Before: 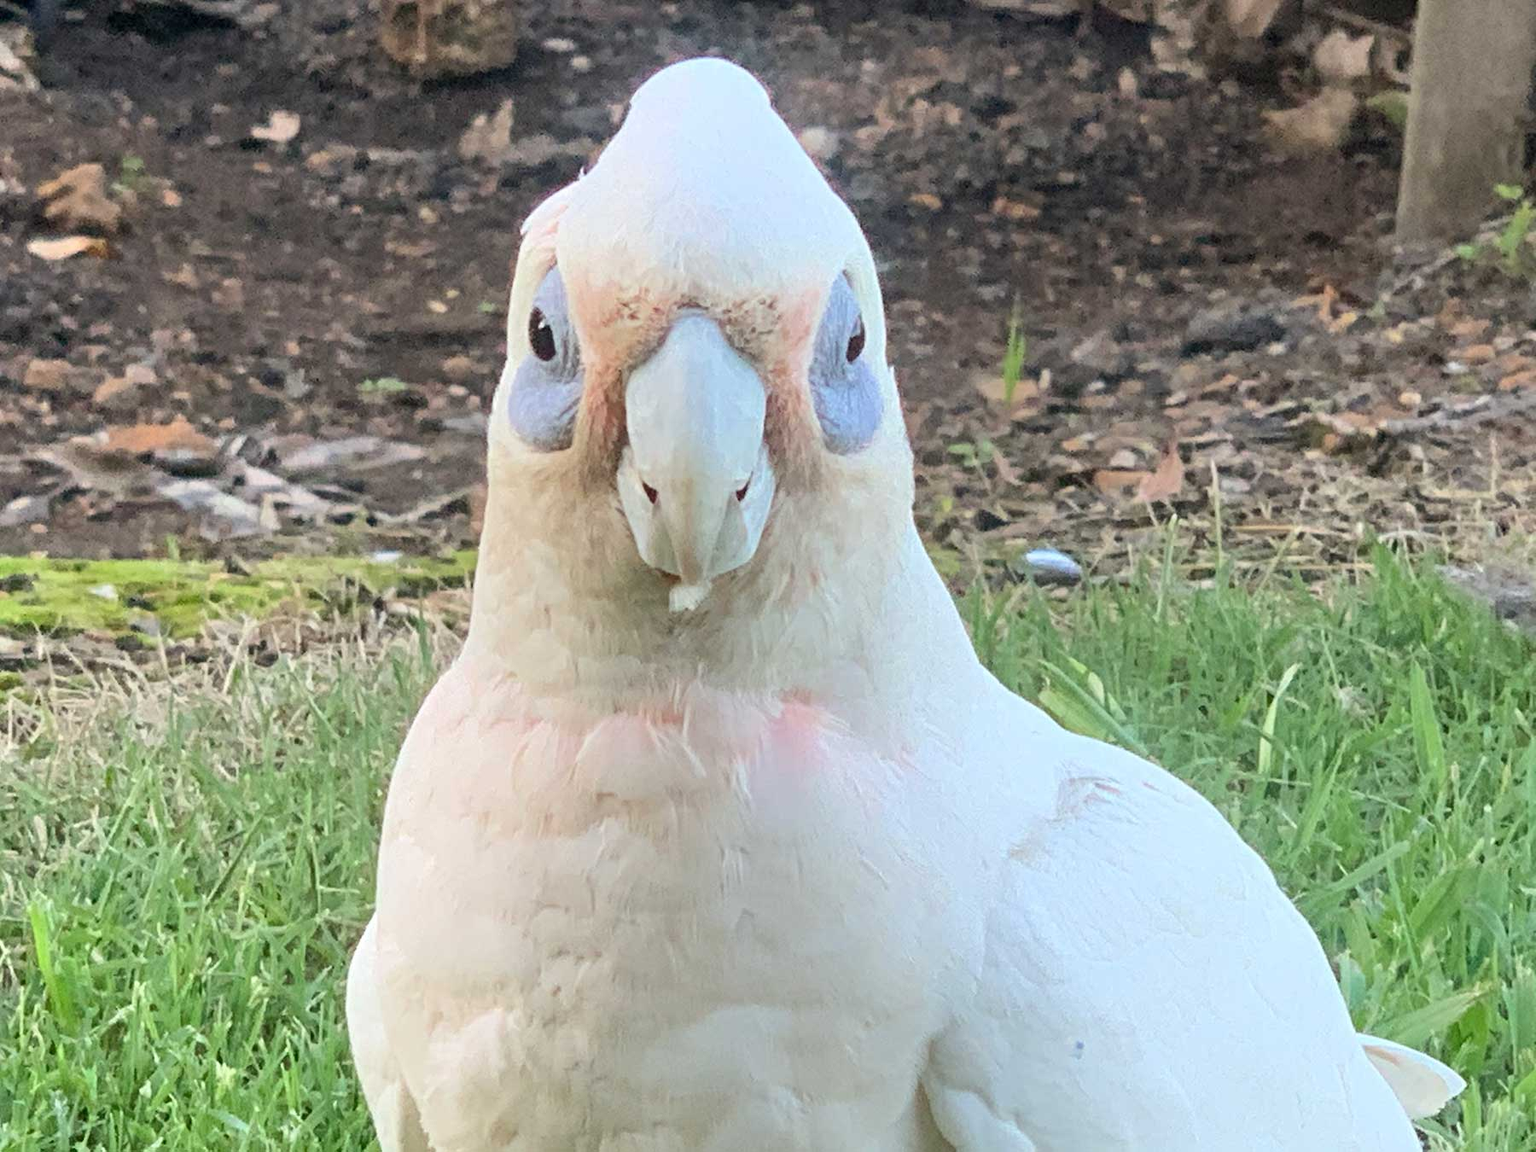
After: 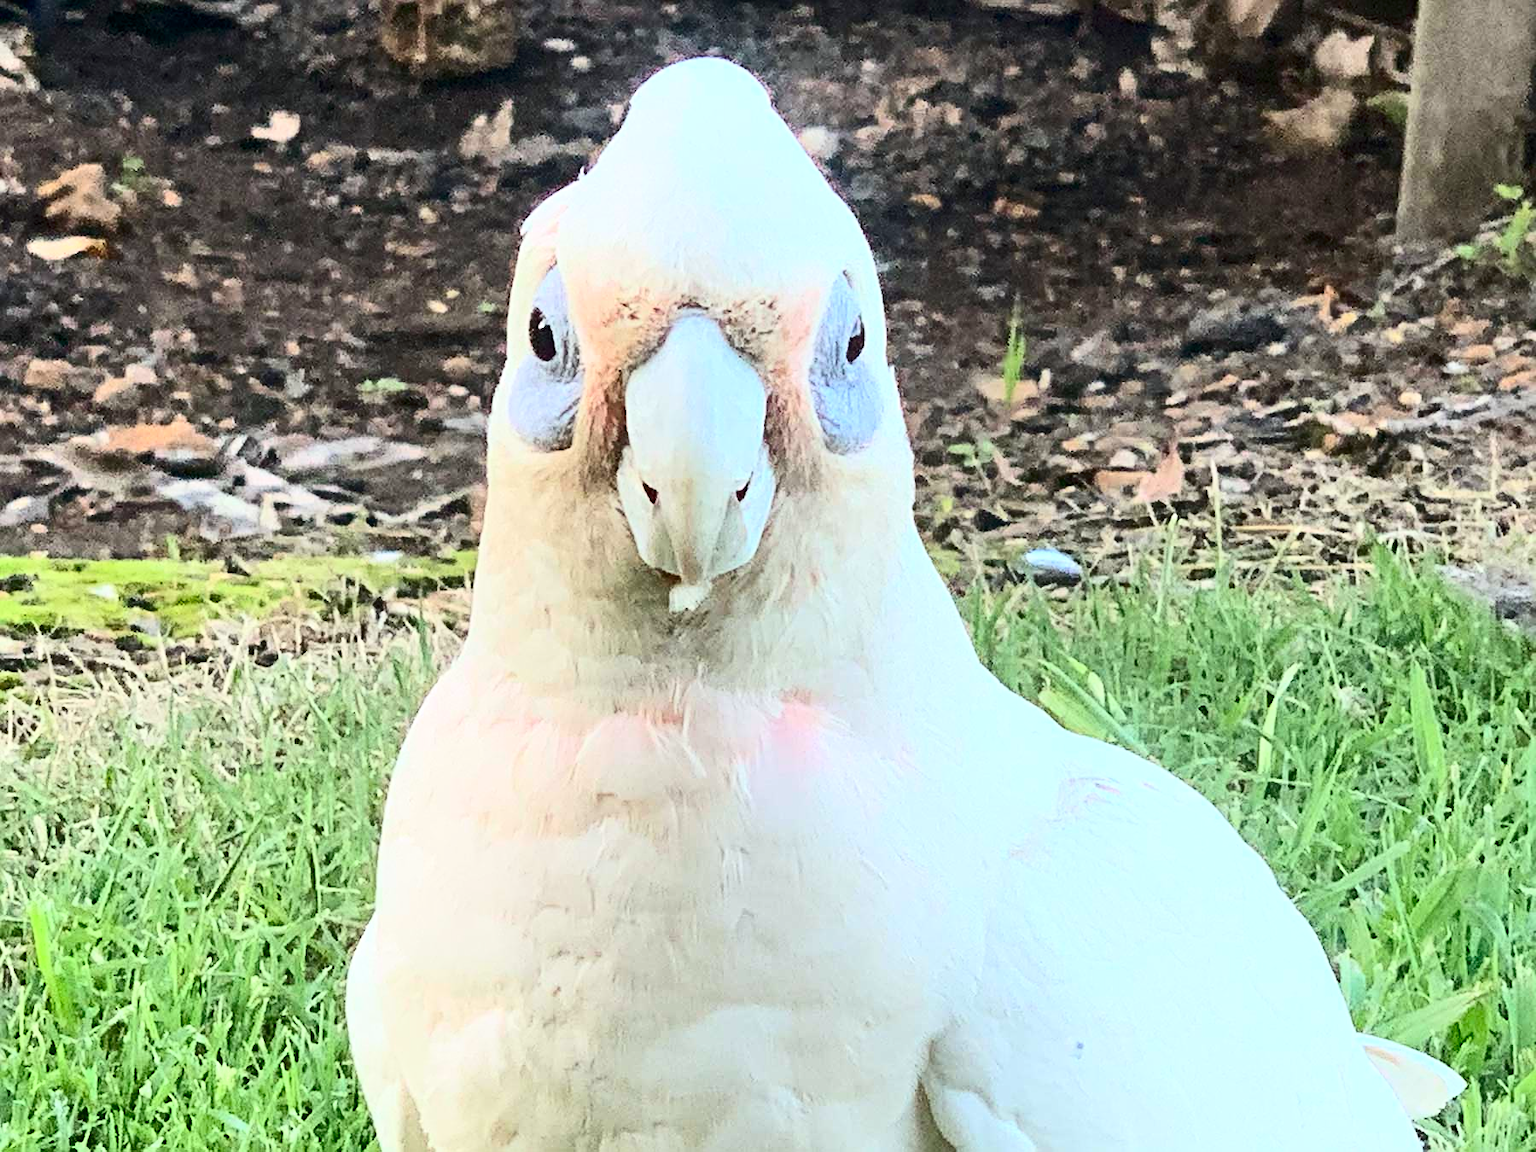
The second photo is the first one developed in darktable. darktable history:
white balance: red 0.978, blue 0.999
exposure: compensate highlight preservation false
contrast brightness saturation: contrast 0.4, brightness 0.05, saturation 0.25
sharpen: on, module defaults
